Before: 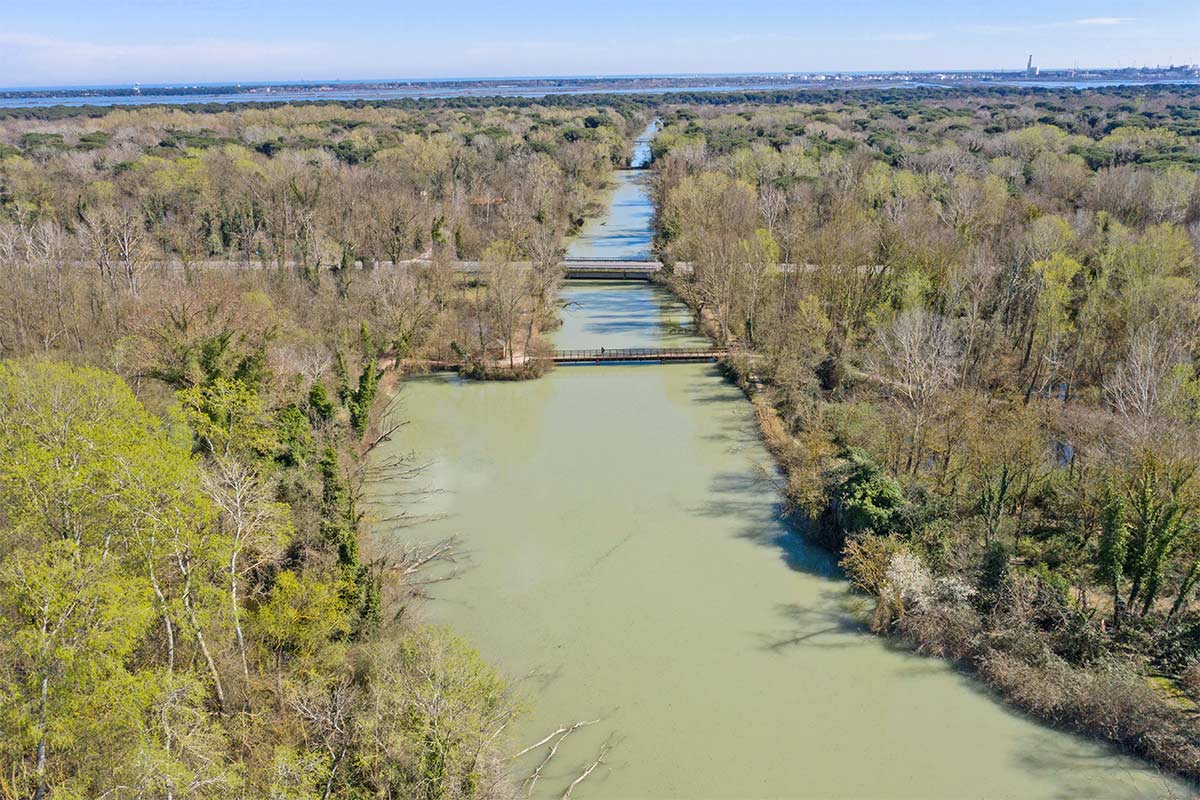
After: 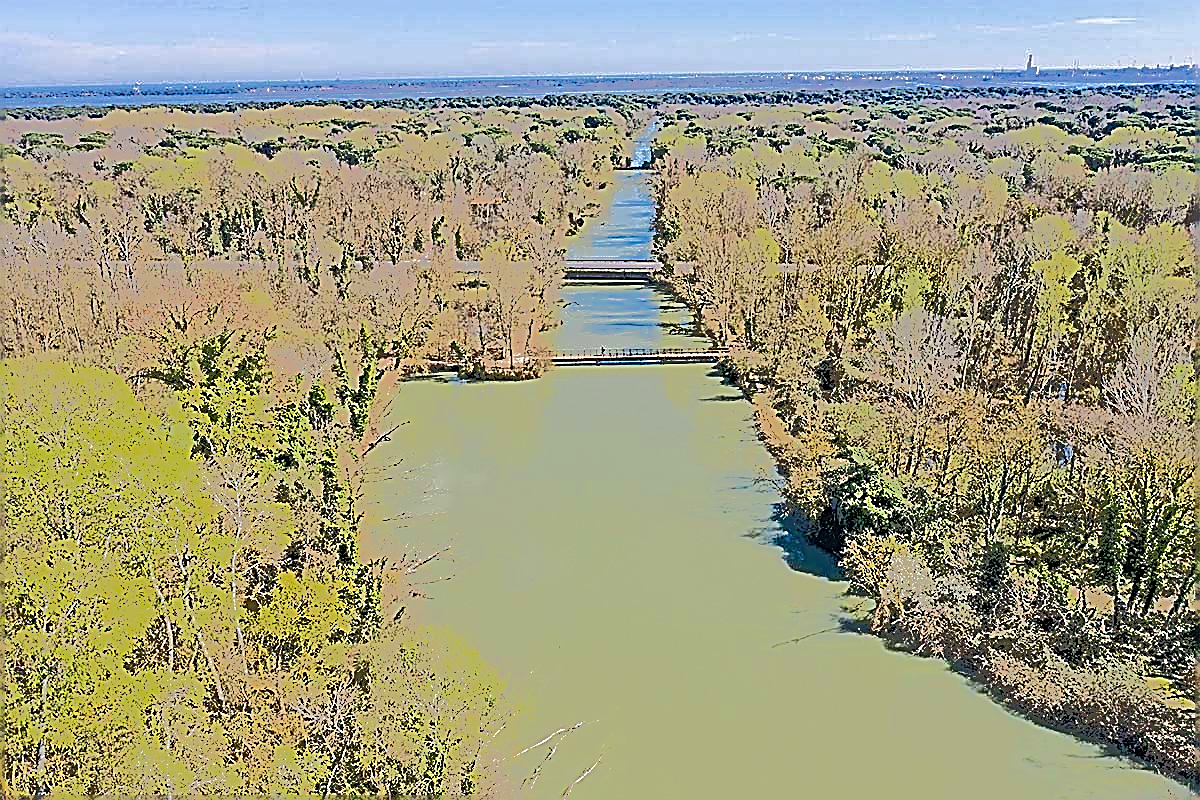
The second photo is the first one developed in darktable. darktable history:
velvia: on, module defaults
sharpen: amount 1.998
tone equalizer: -7 EV -0.663 EV, -6 EV 1.02 EV, -5 EV -0.43 EV, -4 EV 0.462 EV, -3 EV 0.435 EV, -2 EV 0.133 EV, -1 EV -0.169 EV, +0 EV -0.369 EV, edges refinement/feathering 500, mask exposure compensation -1.57 EV, preserve details no
